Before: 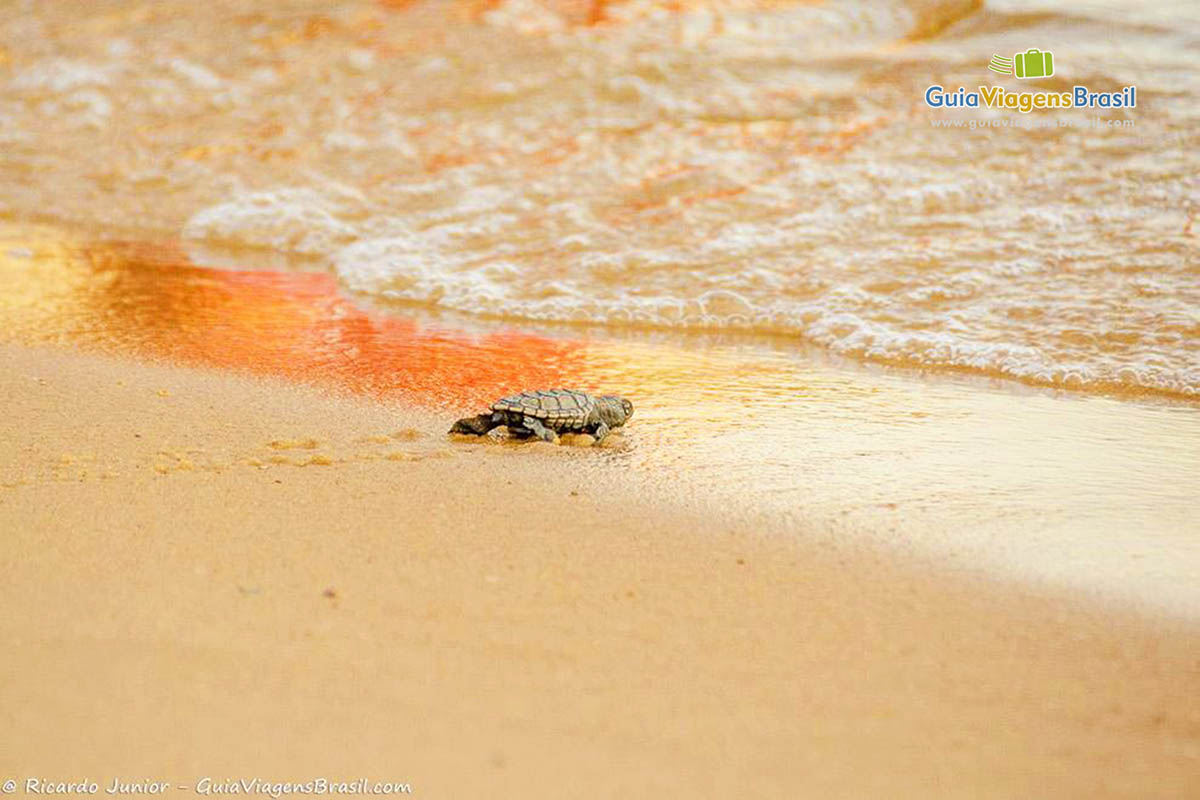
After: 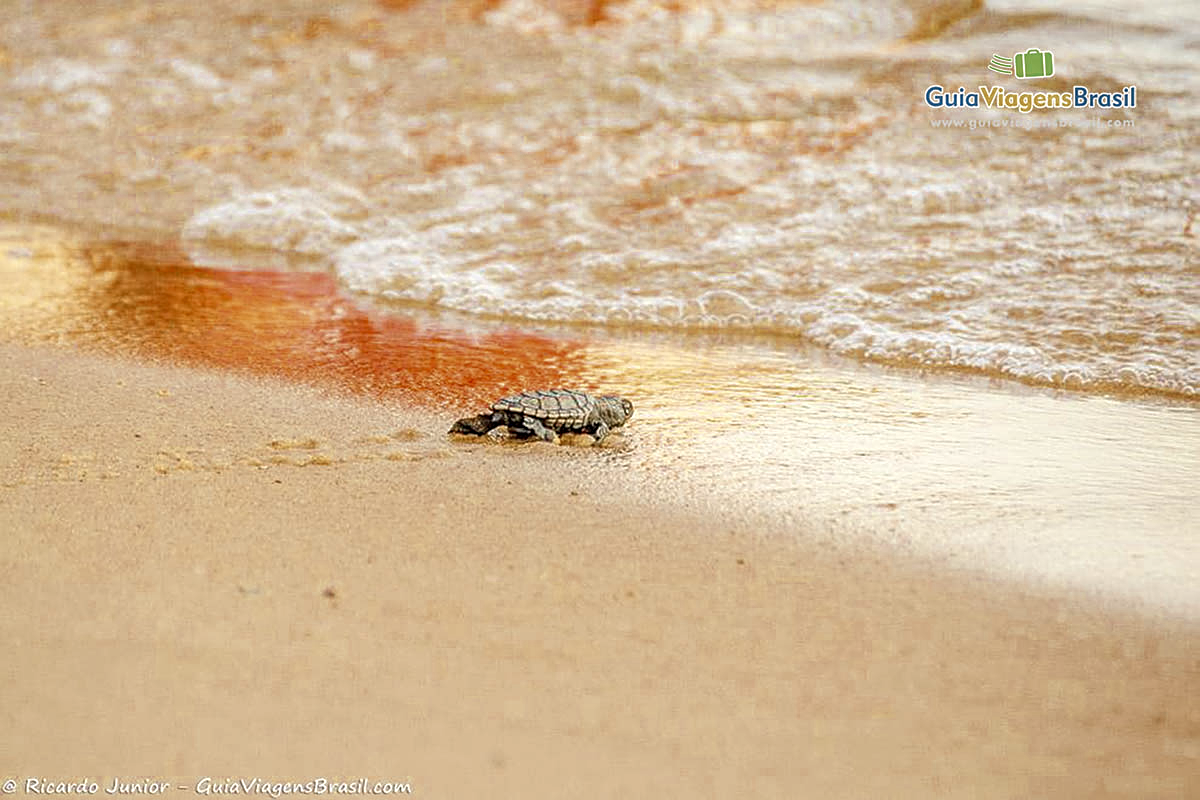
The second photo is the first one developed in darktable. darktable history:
color zones: curves: ch0 [(0, 0.5) (0.125, 0.4) (0.25, 0.5) (0.375, 0.4) (0.5, 0.4) (0.625, 0.35) (0.75, 0.35) (0.875, 0.5)]; ch1 [(0, 0.35) (0.125, 0.45) (0.25, 0.35) (0.375, 0.35) (0.5, 0.35) (0.625, 0.35) (0.75, 0.45) (0.875, 0.35)]; ch2 [(0, 0.6) (0.125, 0.5) (0.25, 0.5) (0.375, 0.6) (0.5, 0.6) (0.625, 0.5) (0.75, 0.5) (0.875, 0.5)]
local contrast: on, module defaults
sharpen: on, module defaults
